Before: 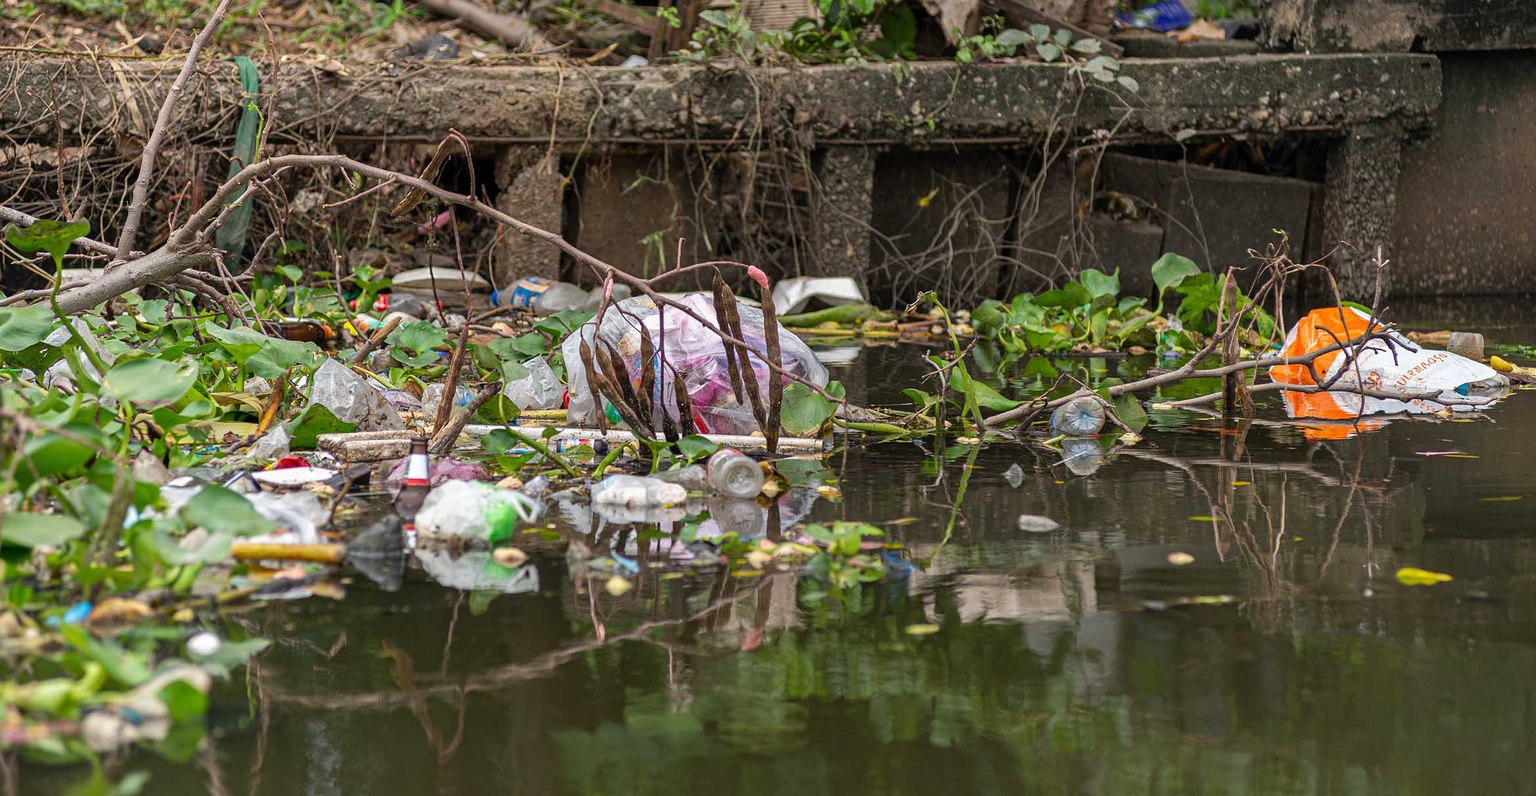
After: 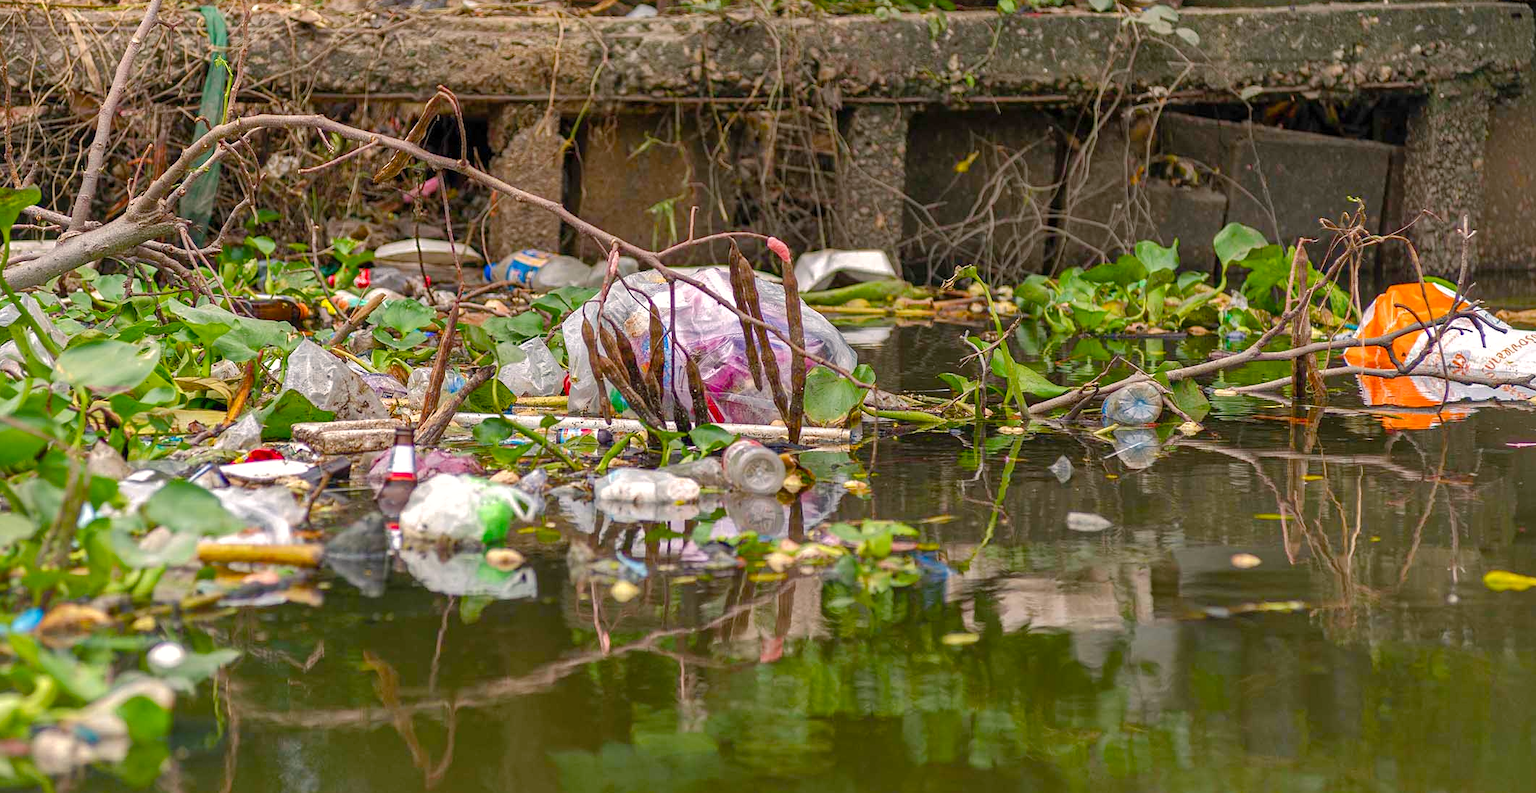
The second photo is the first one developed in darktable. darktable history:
shadows and highlights: on, module defaults
crop: left 3.498%, top 6.442%, right 5.962%, bottom 3.295%
exposure: exposure 0.244 EV, compensate highlight preservation false
color balance rgb: highlights gain › chroma 1.665%, highlights gain › hue 55.87°, perceptual saturation grading › global saturation 19.35%, perceptual saturation grading › highlights -24.901%, perceptual saturation grading › shadows 49.894%, perceptual brilliance grading › global brilliance 2.83%, perceptual brilliance grading › highlights -3.433%, perceptual brilliance grading › shadows 3.298%
